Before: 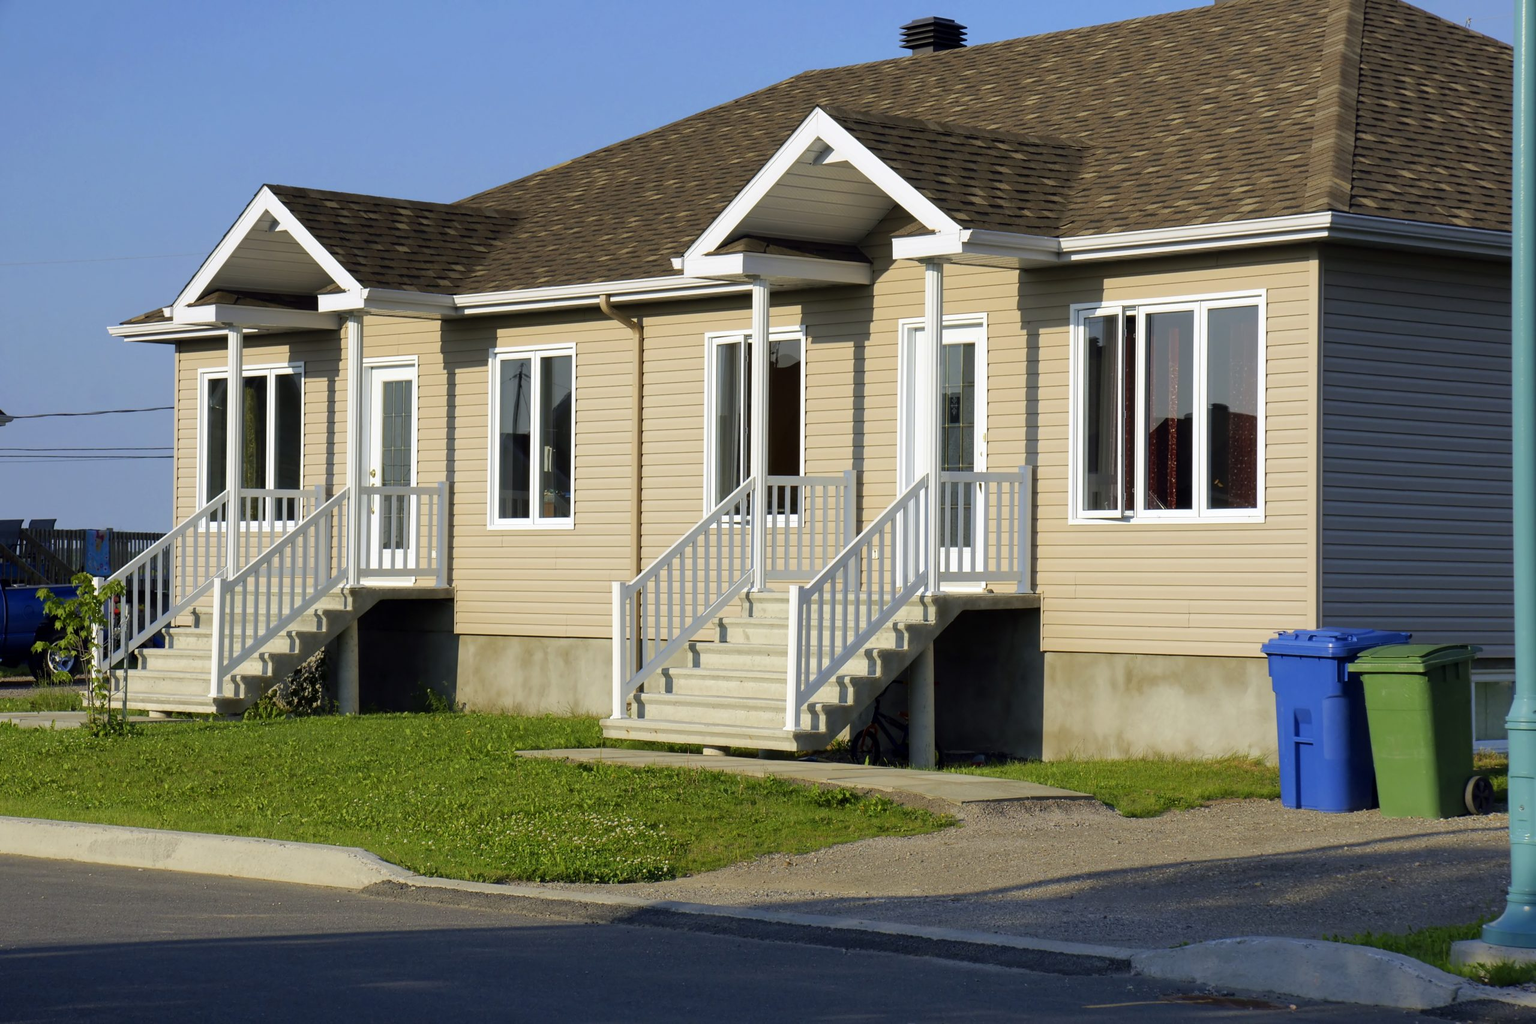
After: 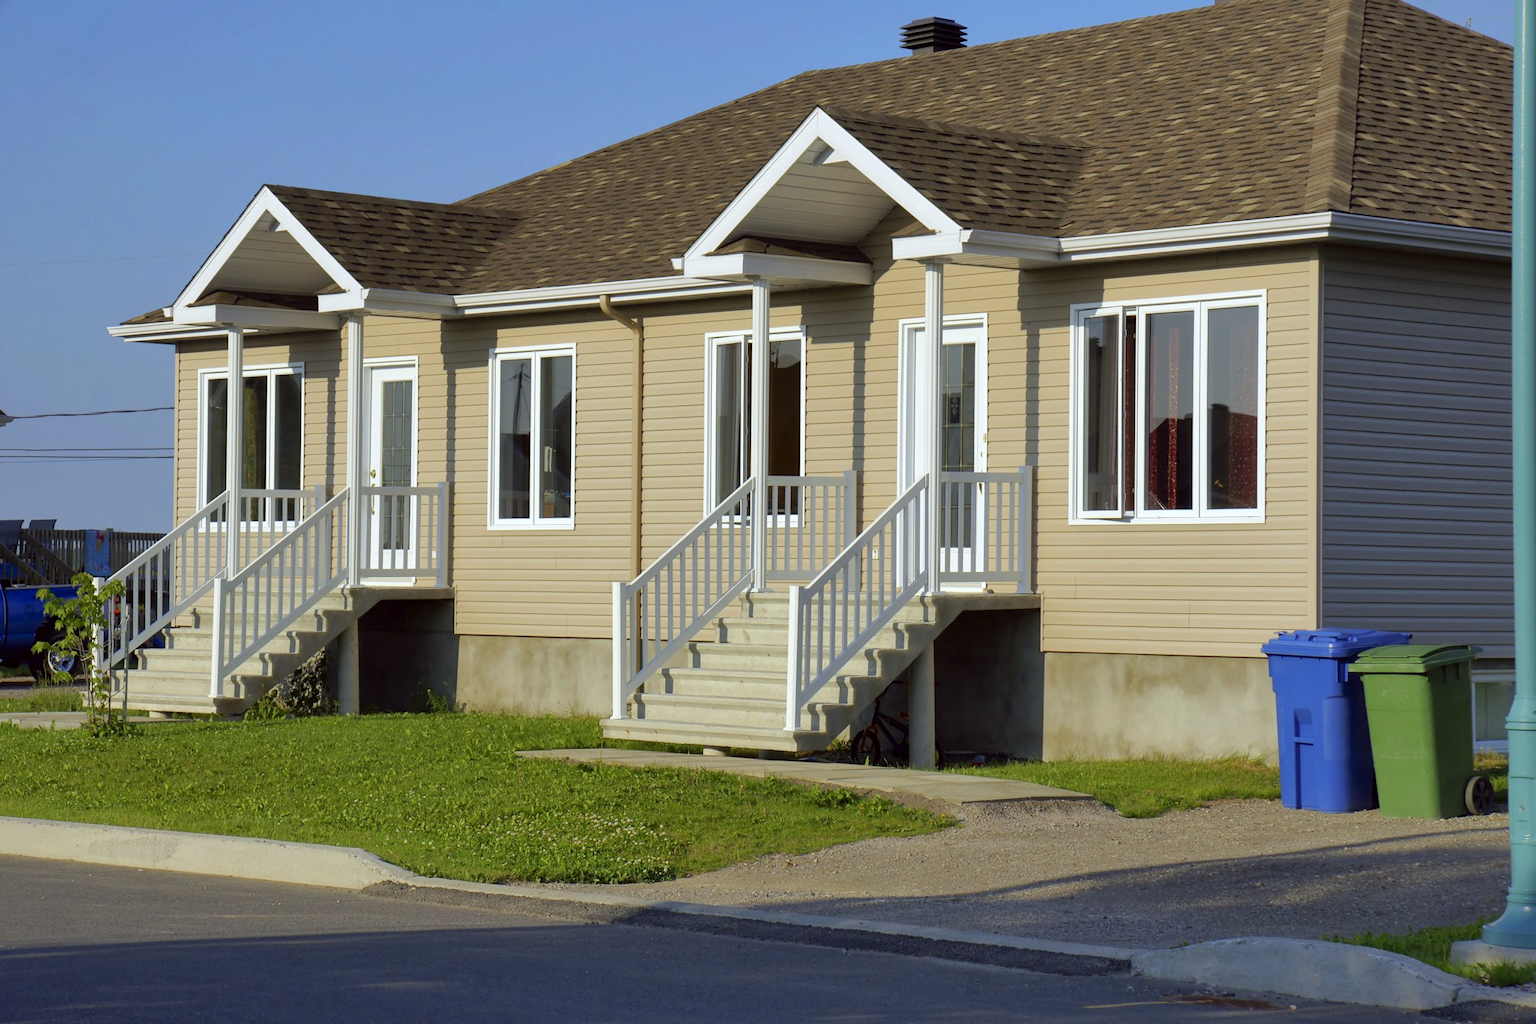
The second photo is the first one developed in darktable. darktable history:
color correction: highlights a* -2.73, highlights b* -2.09, shadows a* 2.41, shadows b* 2.73
shadows and highlights: on, module defaults
